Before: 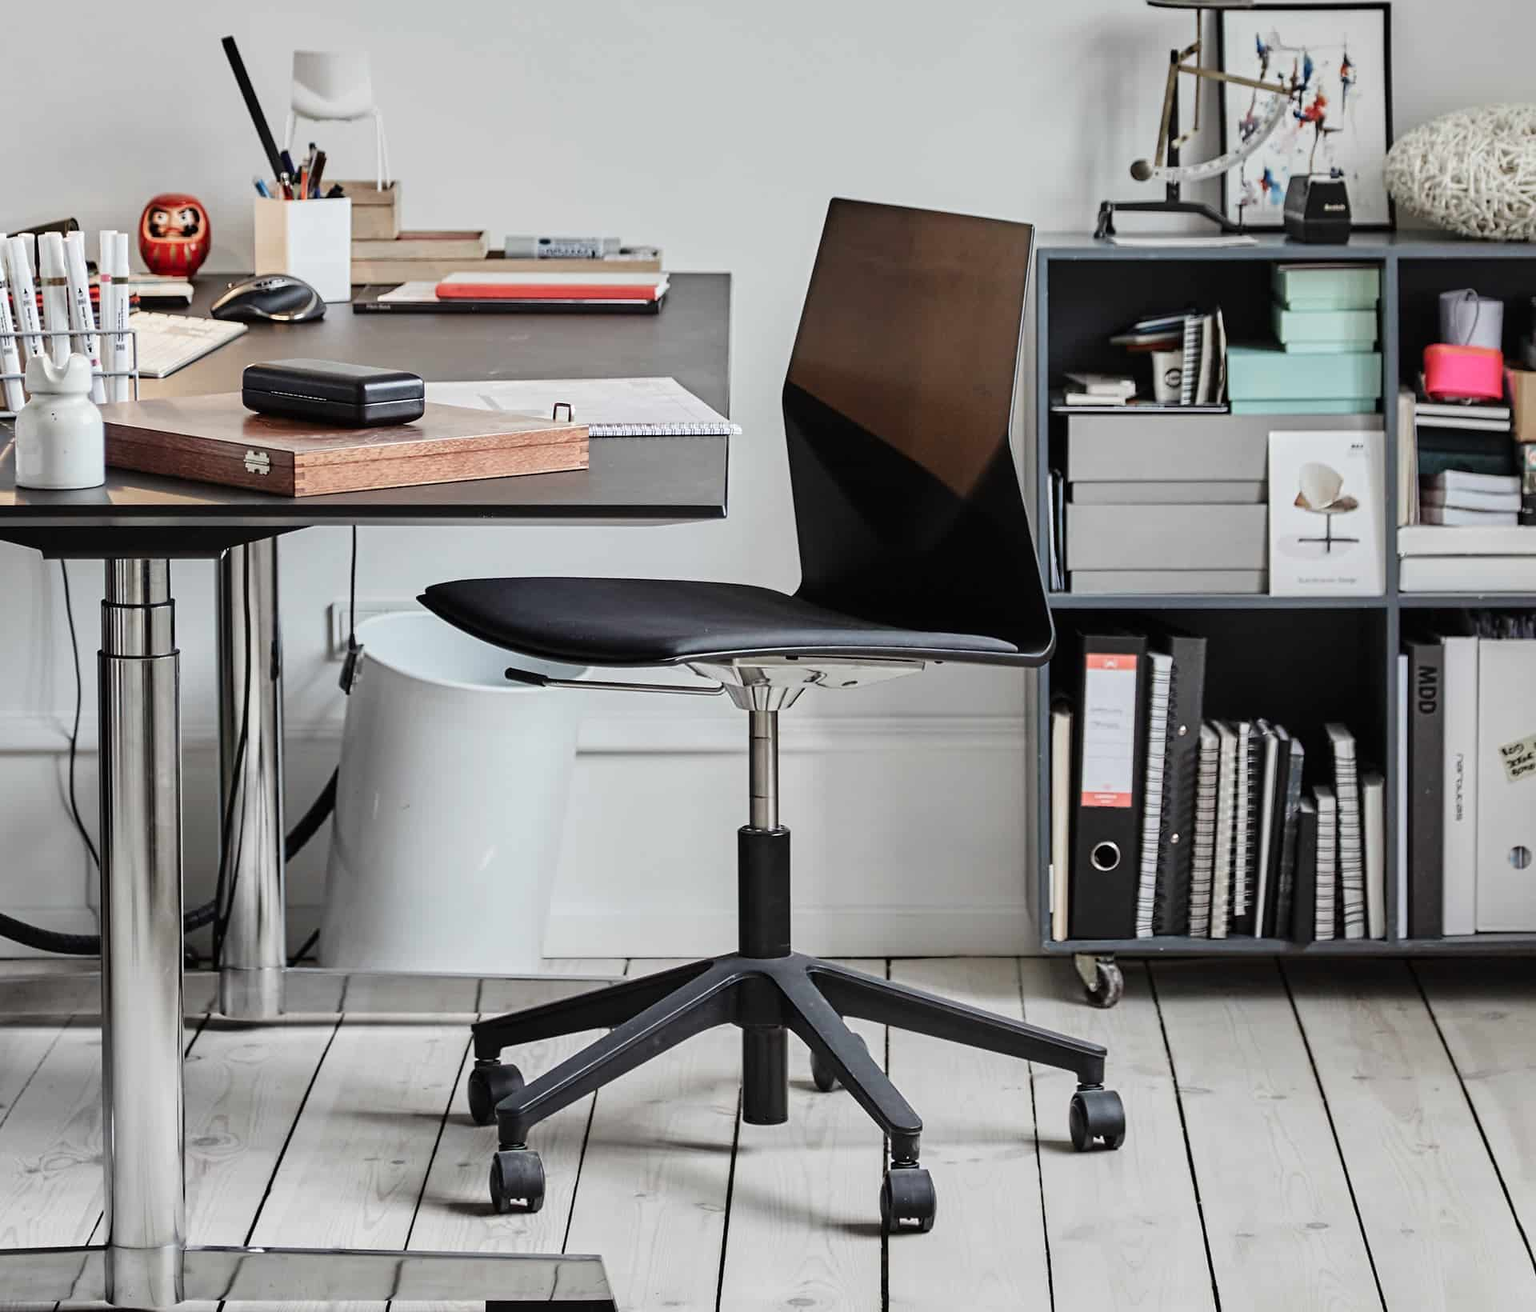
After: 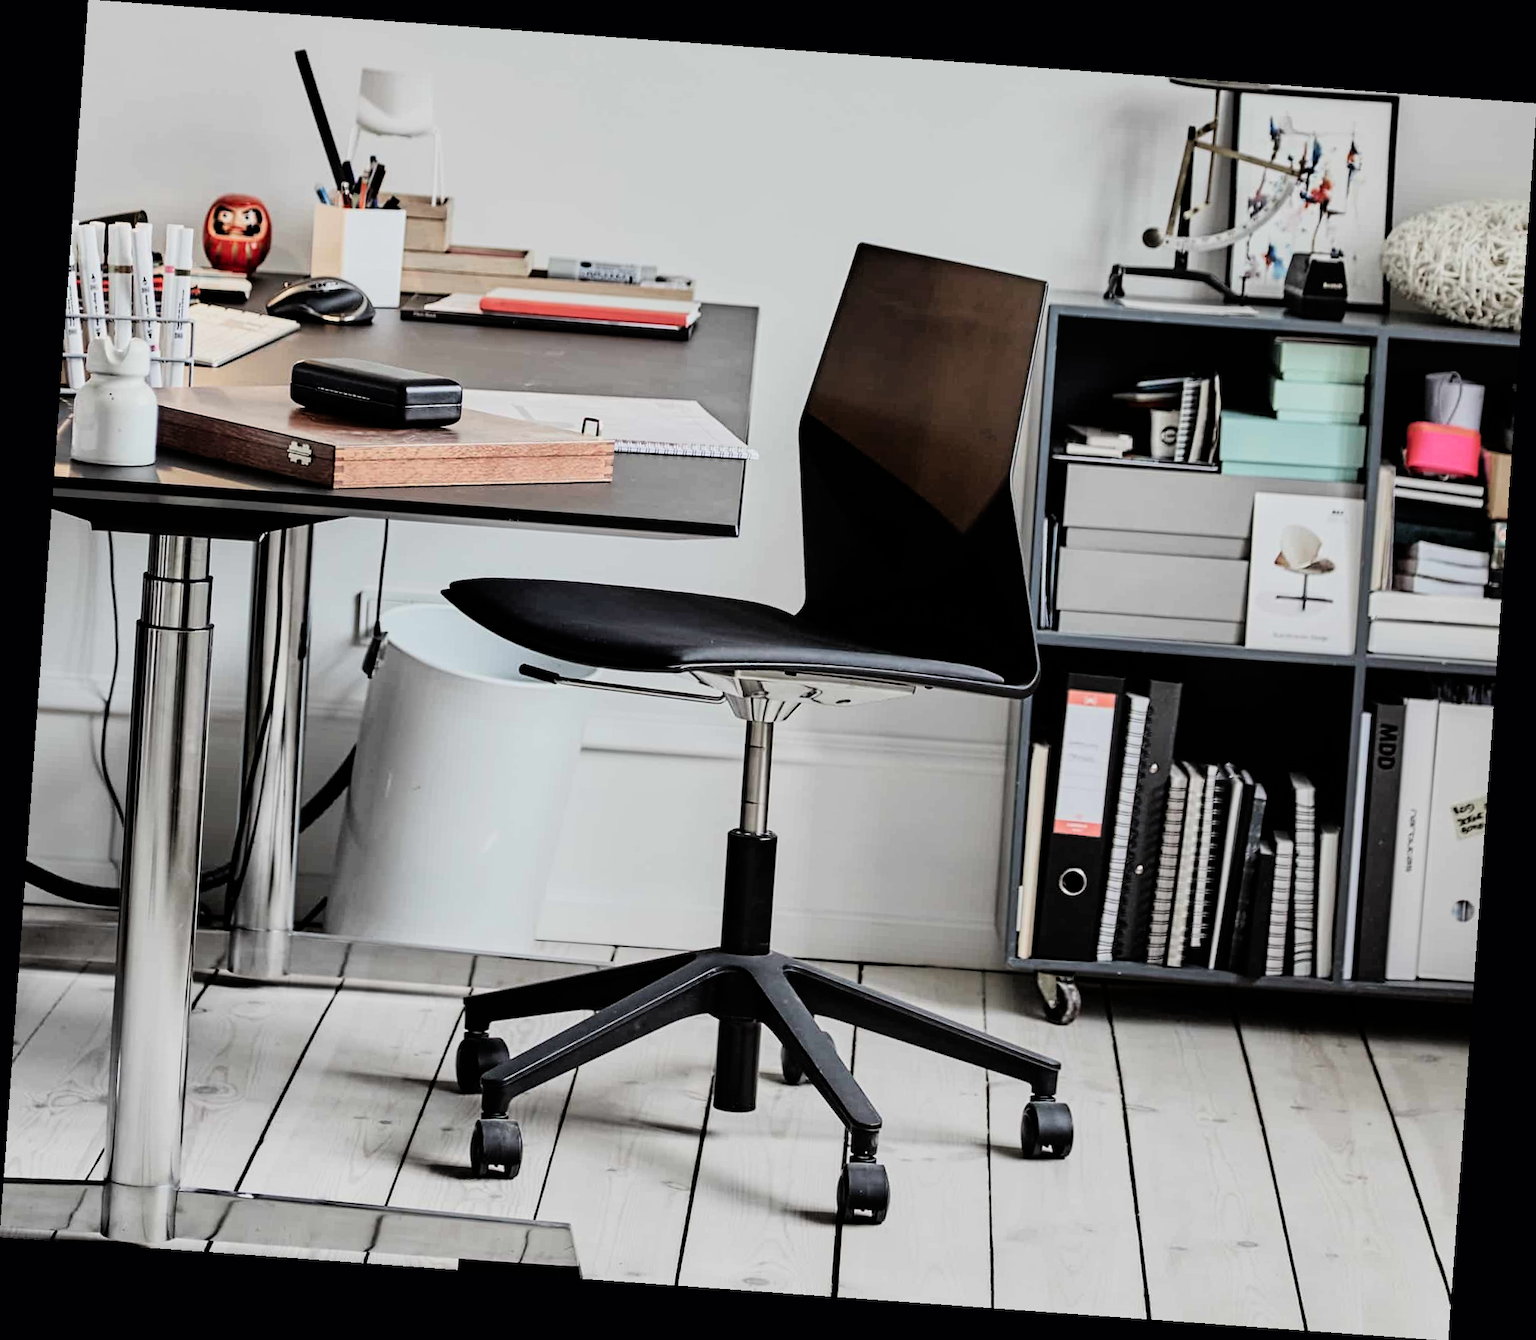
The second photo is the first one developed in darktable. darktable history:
rotate and perspective: rotation 4.1°, automatic cropping off
filmic rgb: hardness 4.17, contrast 1.364, color science v6 (2022)
